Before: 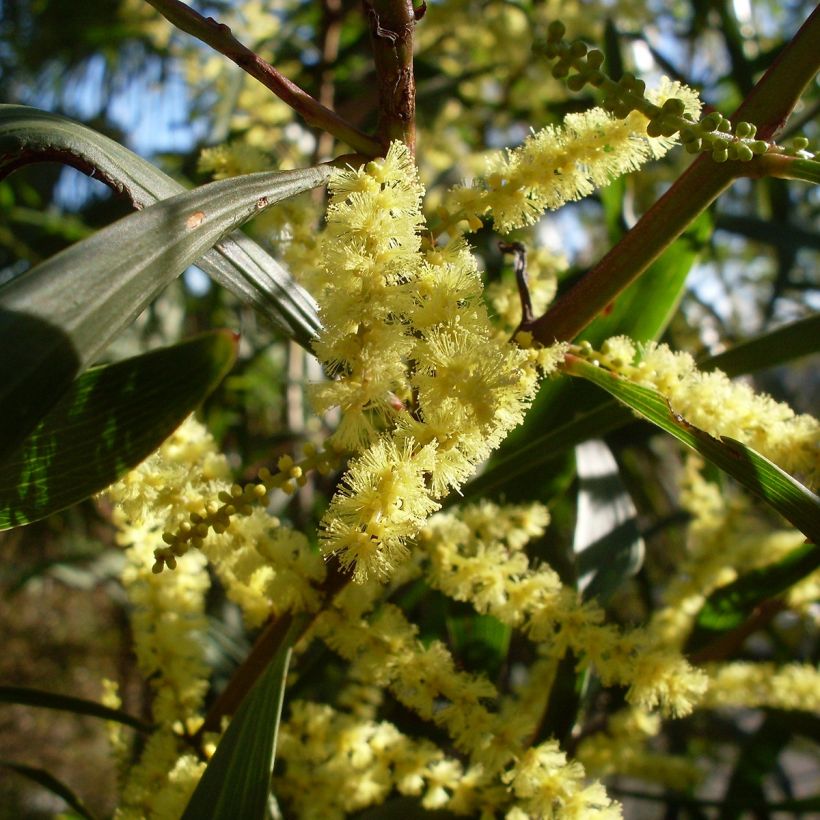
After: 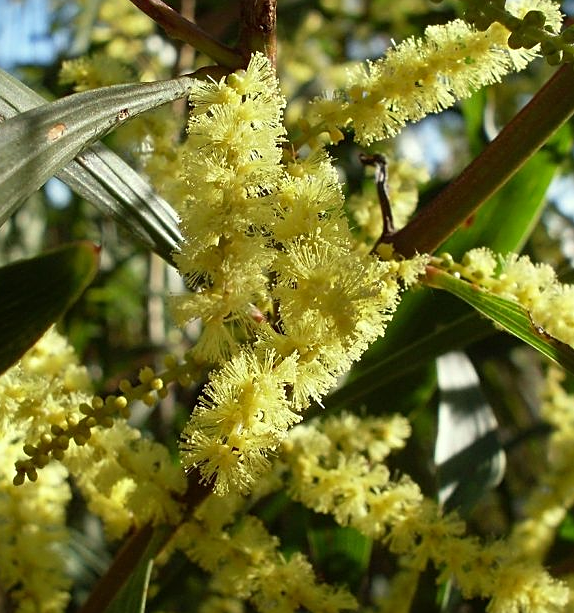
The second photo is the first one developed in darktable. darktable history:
color correction: highlights a* -4.57, highlights b* 5.05, saturation 0.964
sharpen: on, module defaults
crop and rotate: left 16.982%, top 10.736%, right 12.988%, bottom 14.423%
